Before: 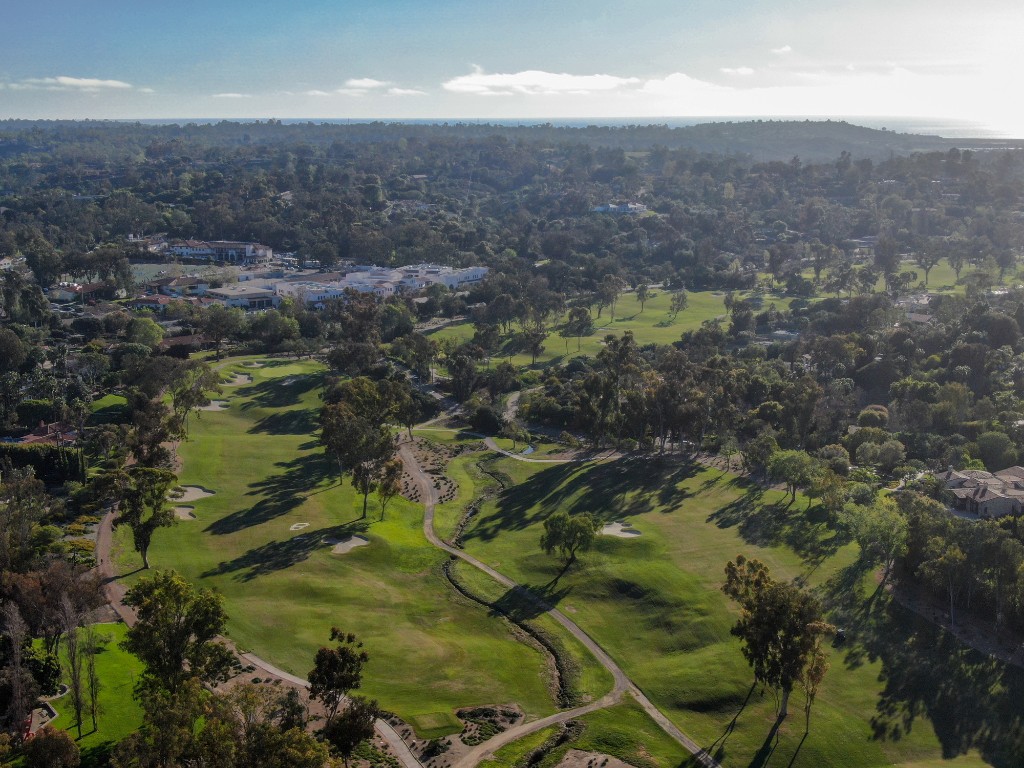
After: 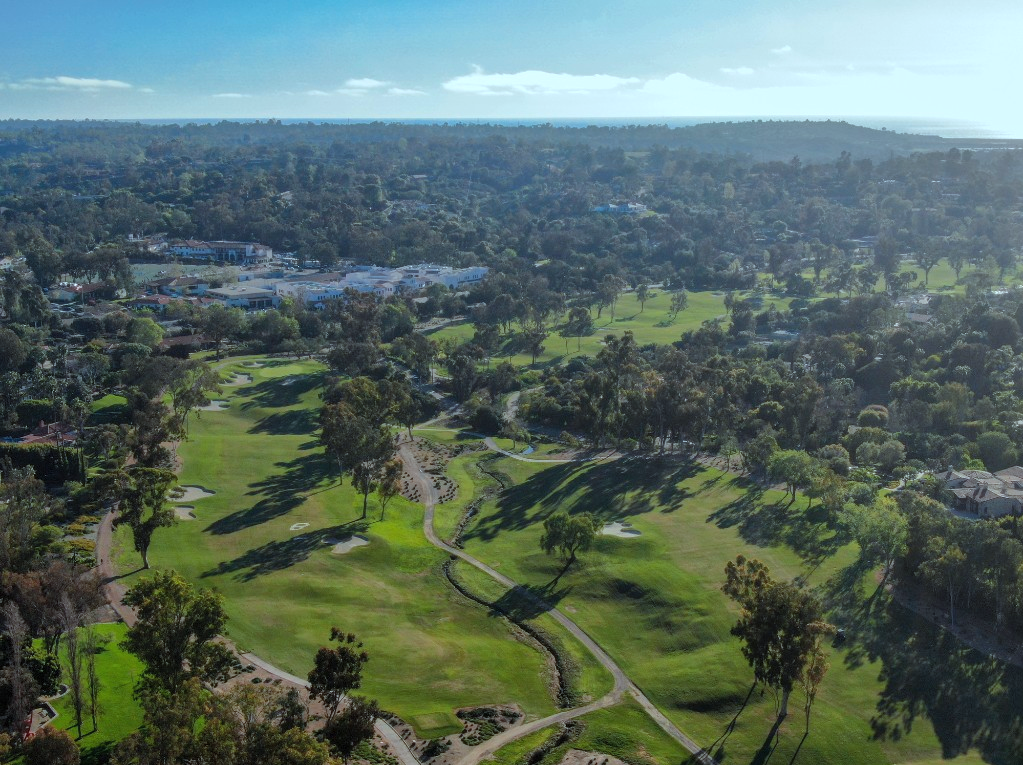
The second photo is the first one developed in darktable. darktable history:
contrast brightness saturation: contrast 0.032, brightness 0.055, saturation 0.123
crop: top 0.125%, bottom 0.154%
color correction: highlights a* -10.06, highlights b* -9.85
